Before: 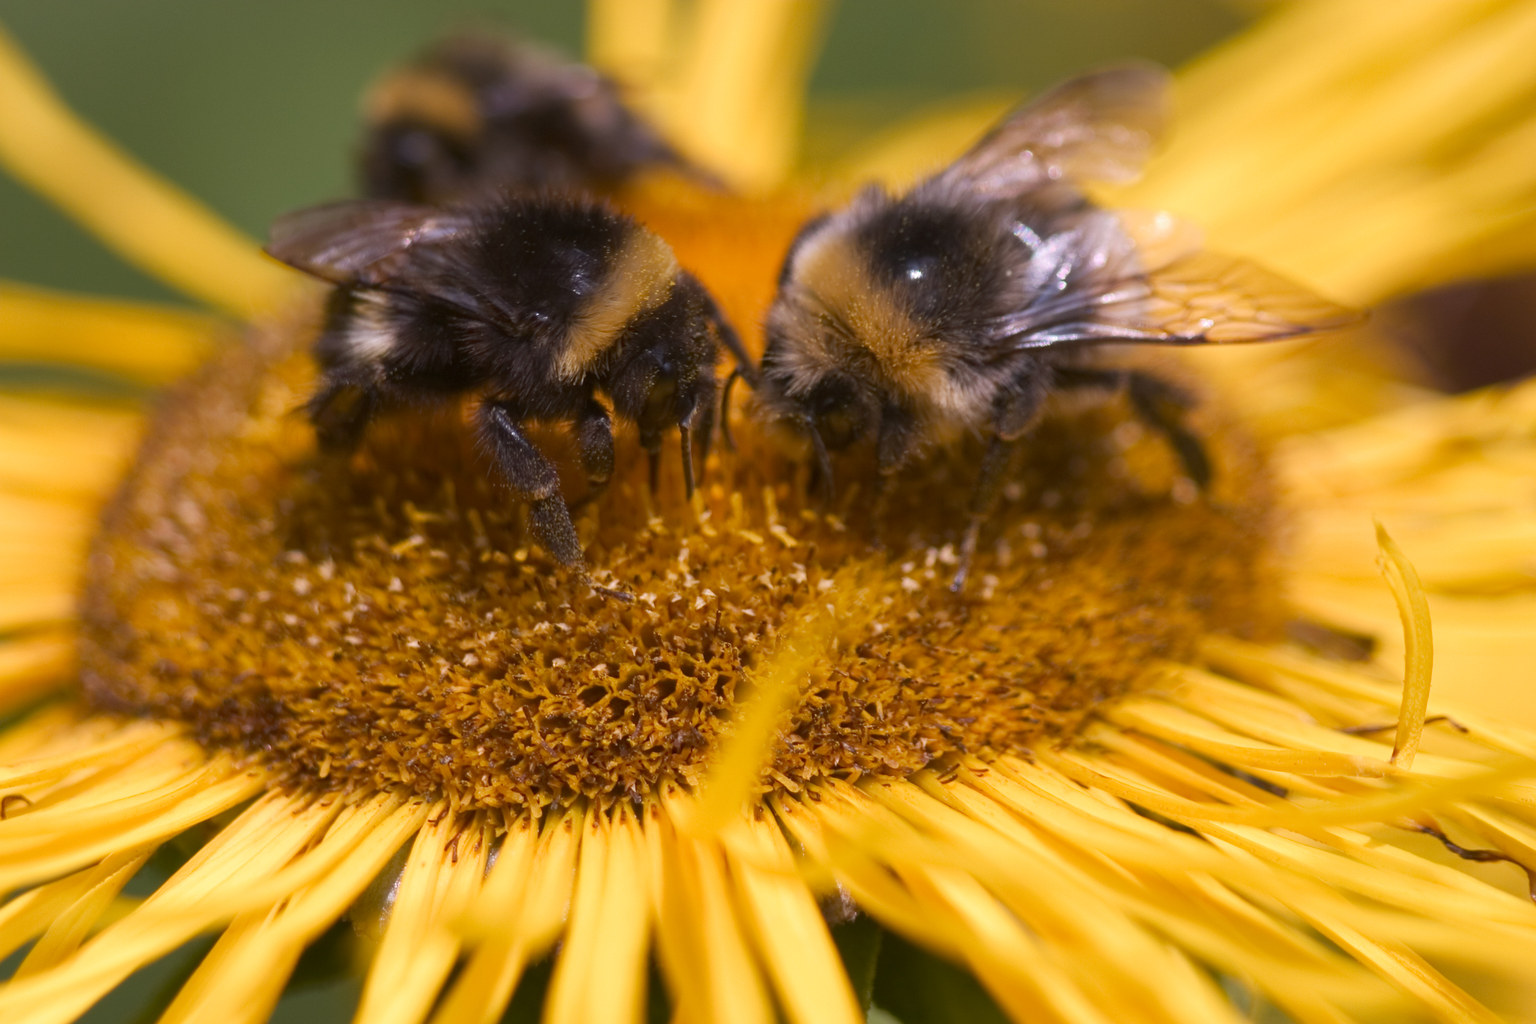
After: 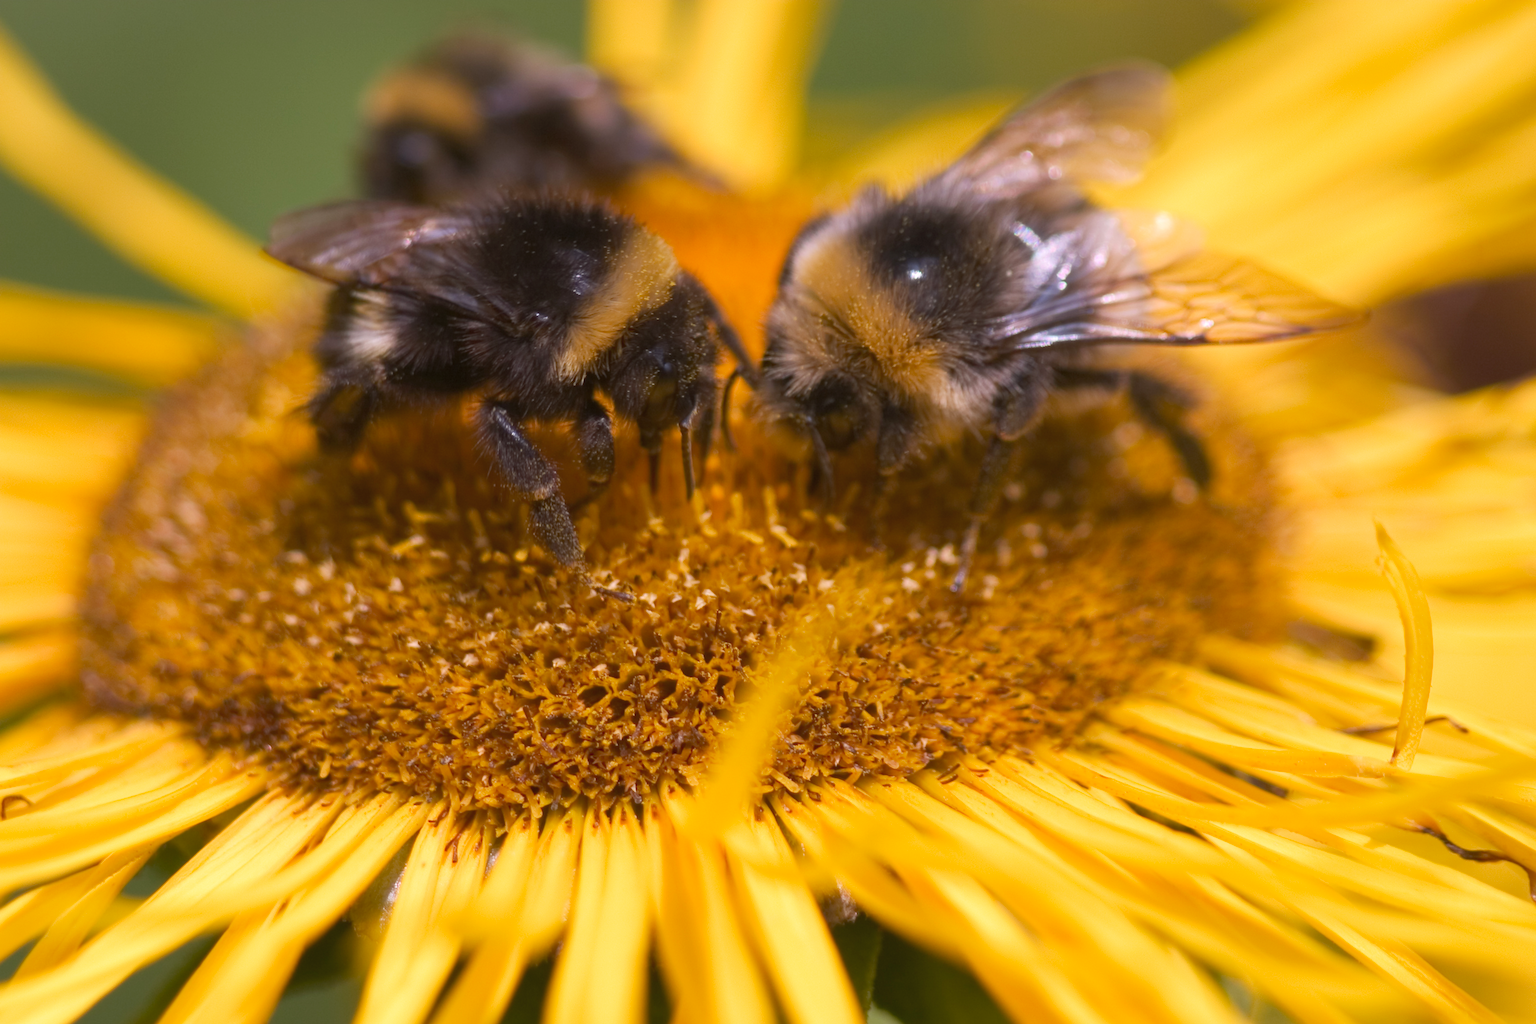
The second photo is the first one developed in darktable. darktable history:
contrast brightness saturation: contrast 0.03, brightness 0.063, saturation 0.126
